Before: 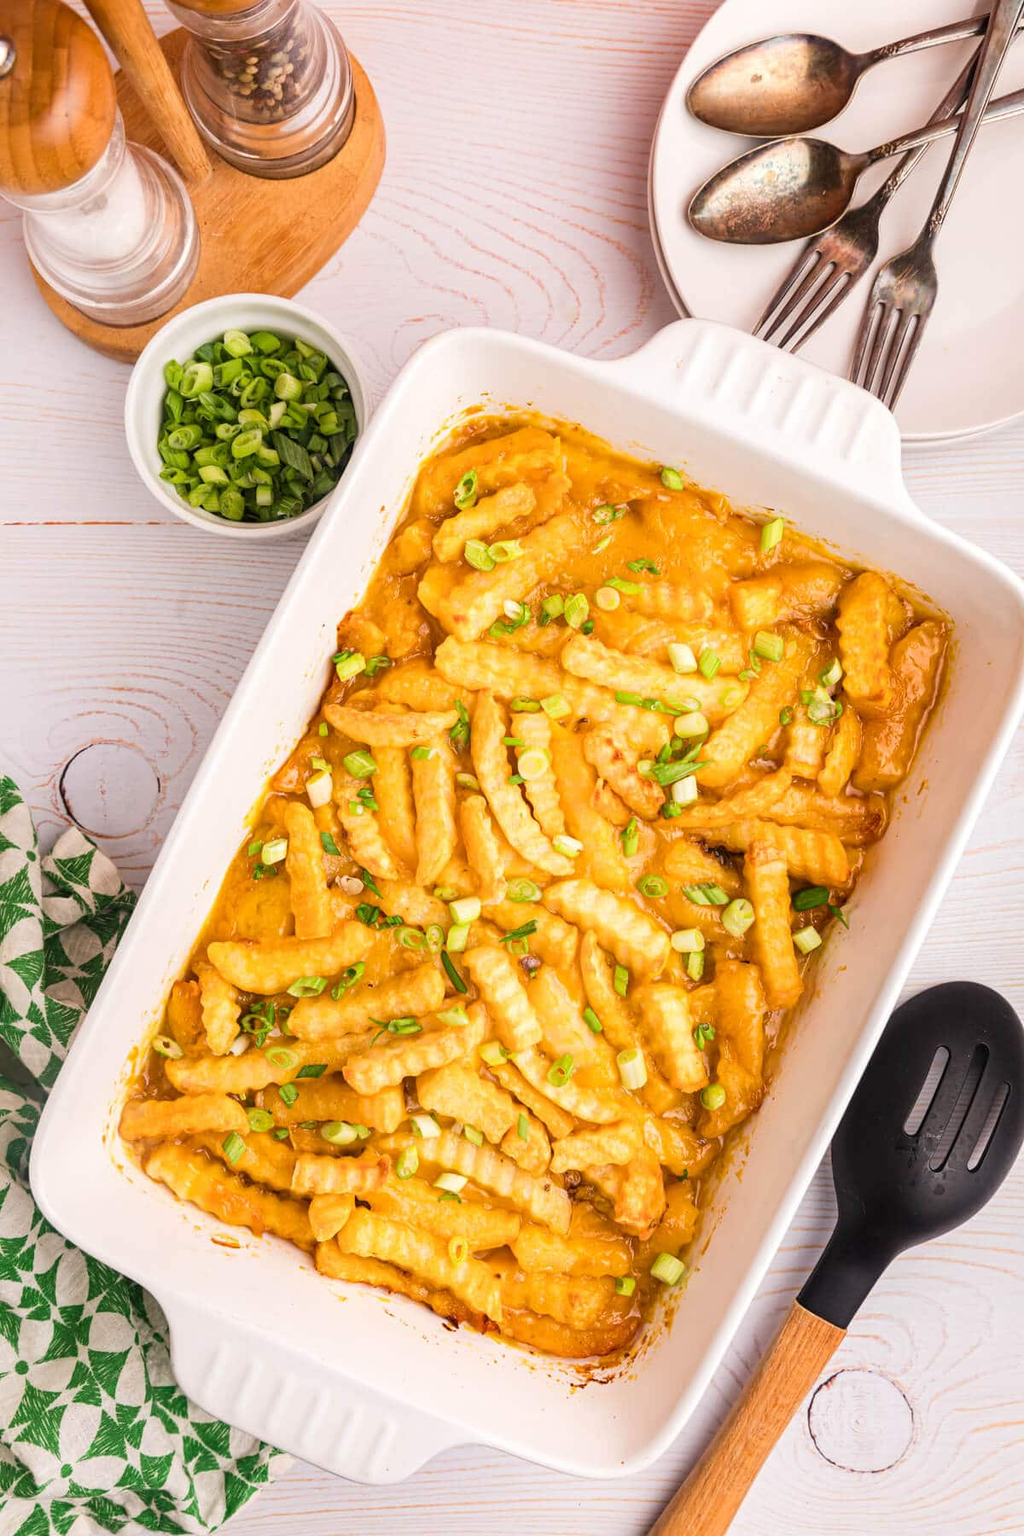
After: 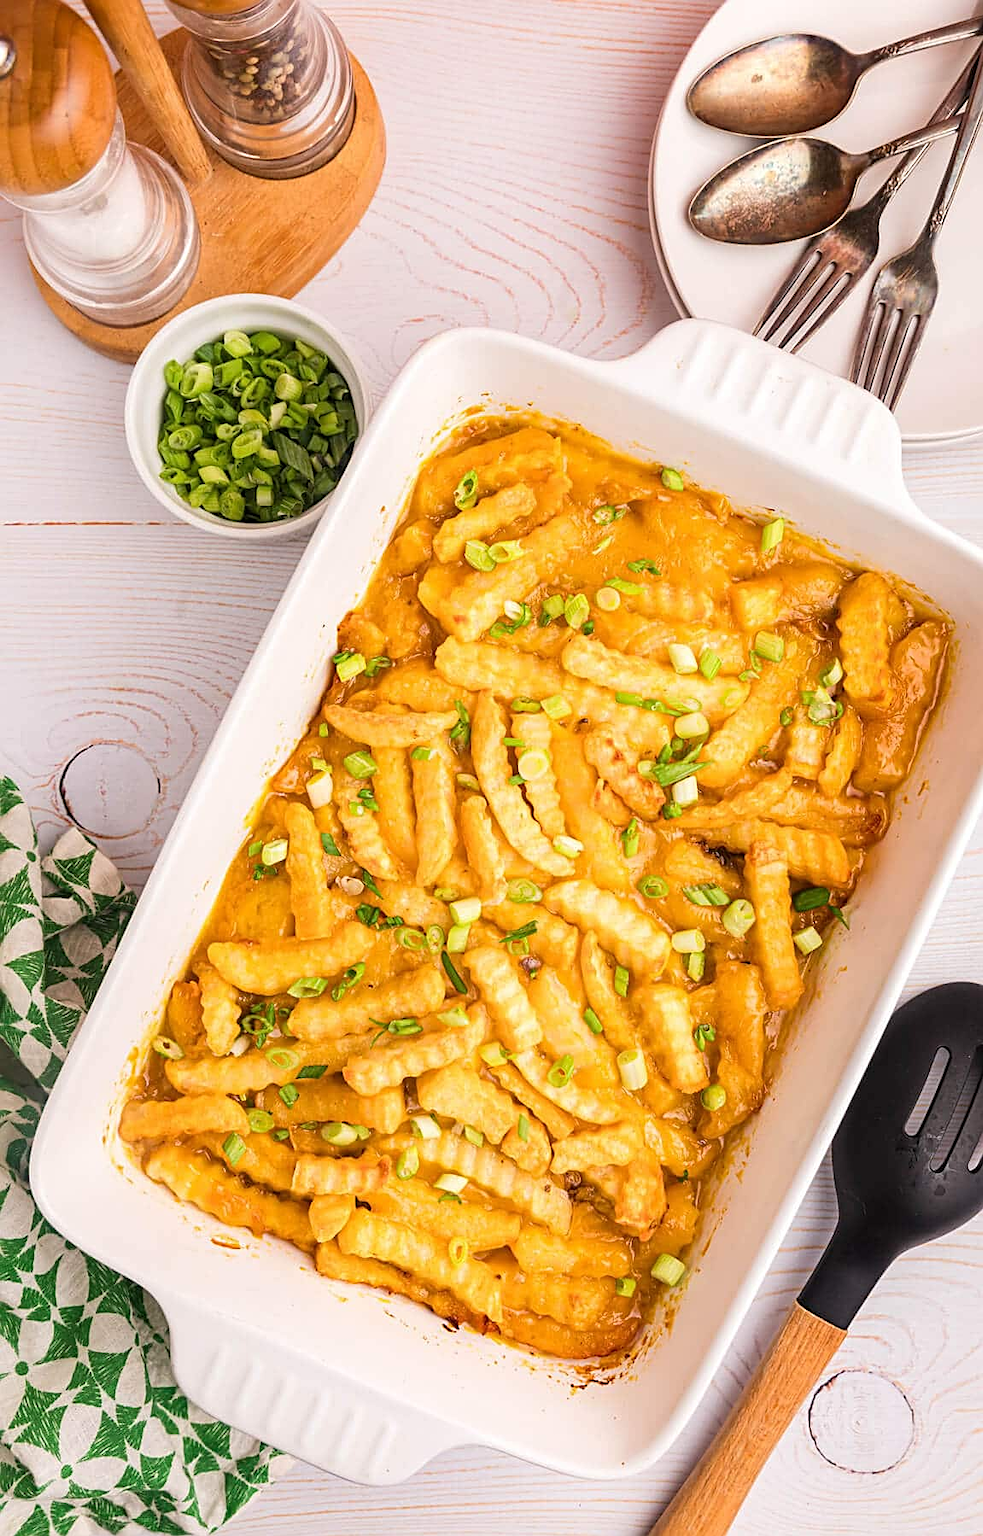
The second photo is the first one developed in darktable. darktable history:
crop: right 3.919%, bottom 0.041%
sharpen: on, module defaults
